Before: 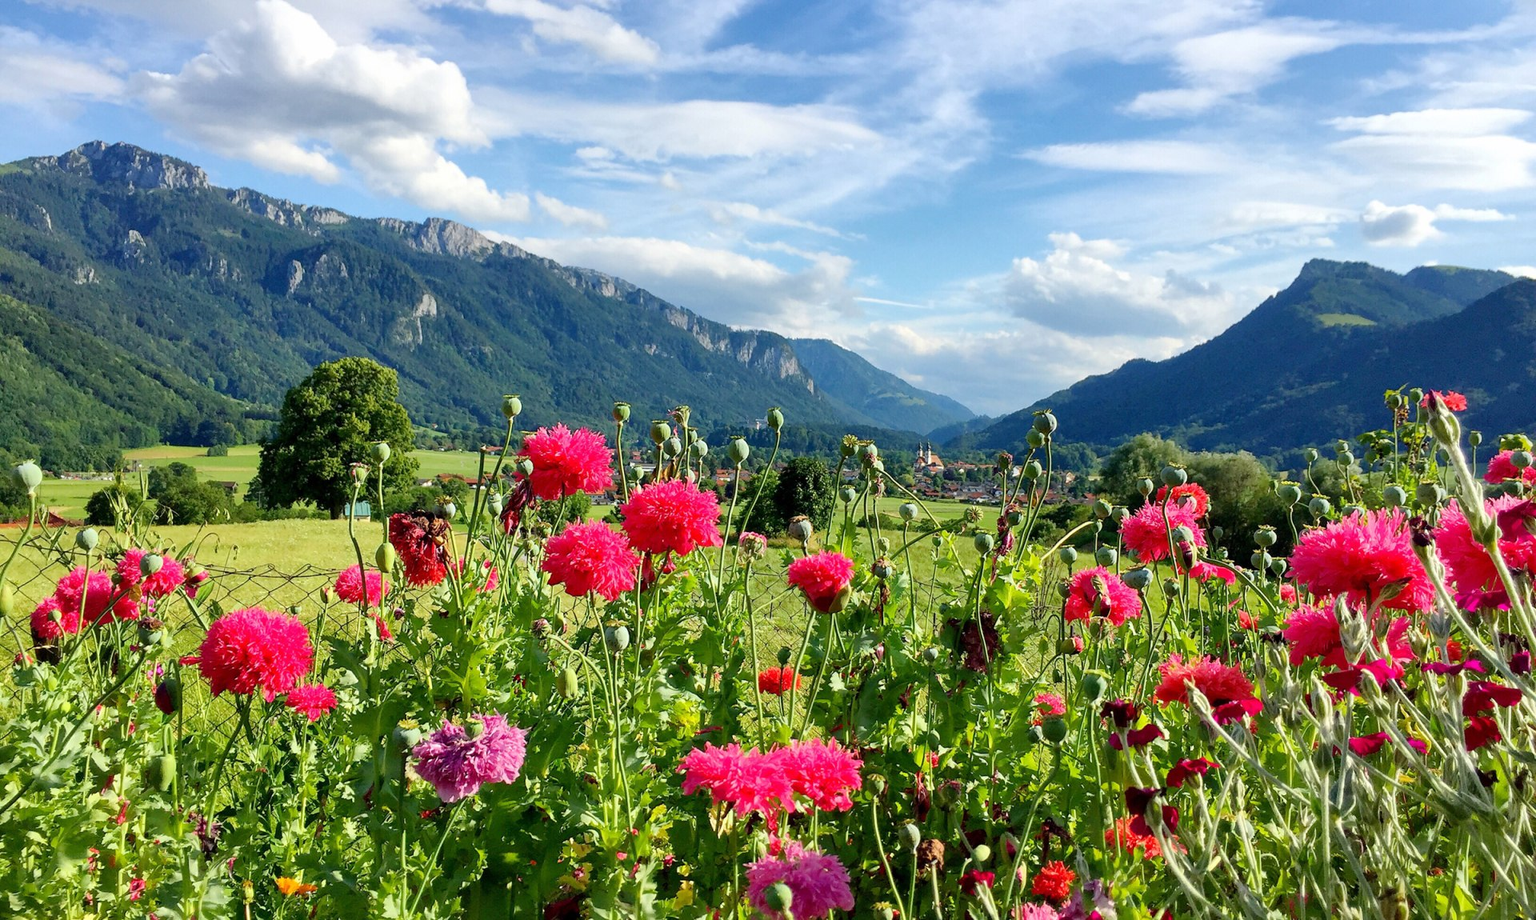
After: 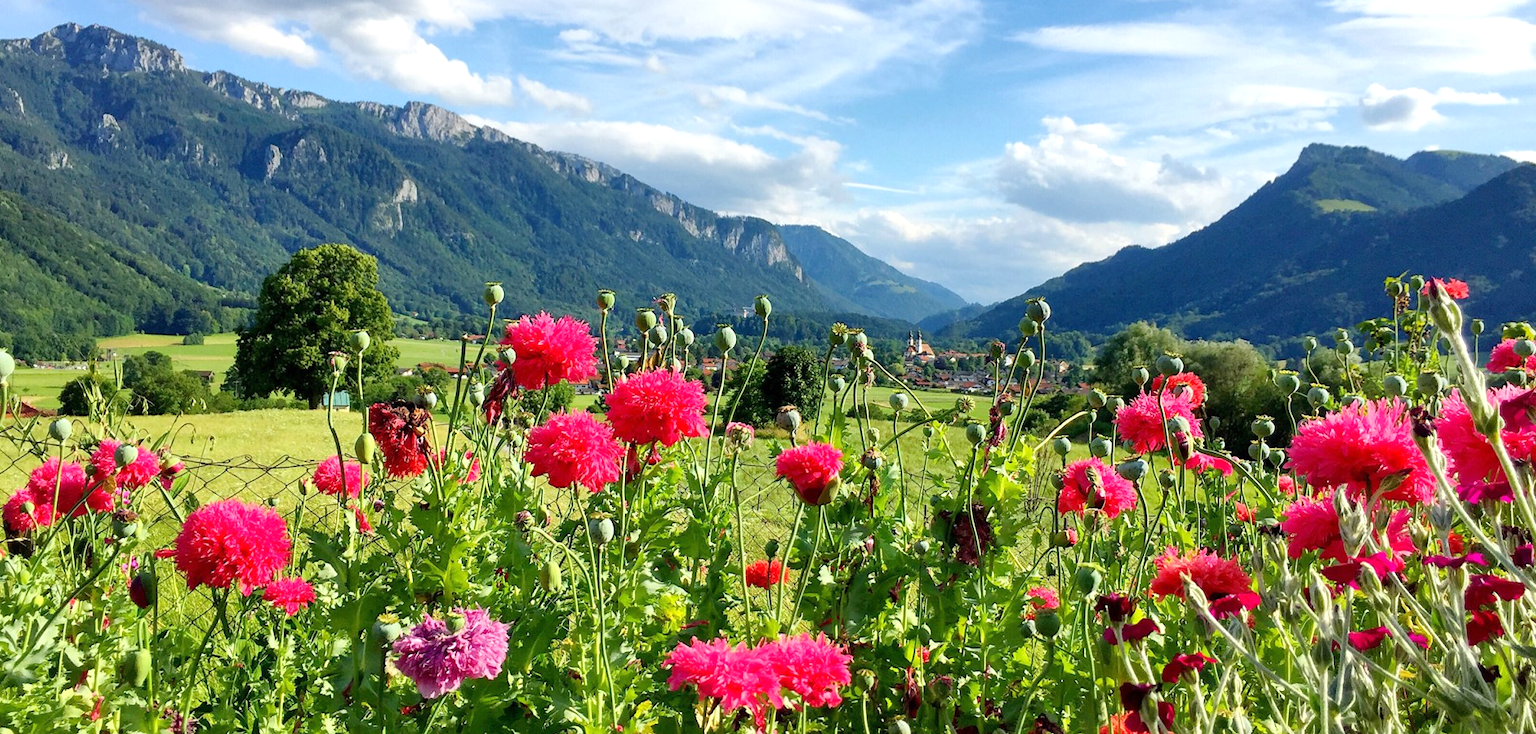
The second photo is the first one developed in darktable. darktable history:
crop and rotate: left 1.854%, top 12.917%, right 0.16%, bottom 8.748%
exposure: exposure 0.2 EV, compensate highlight preservation false
